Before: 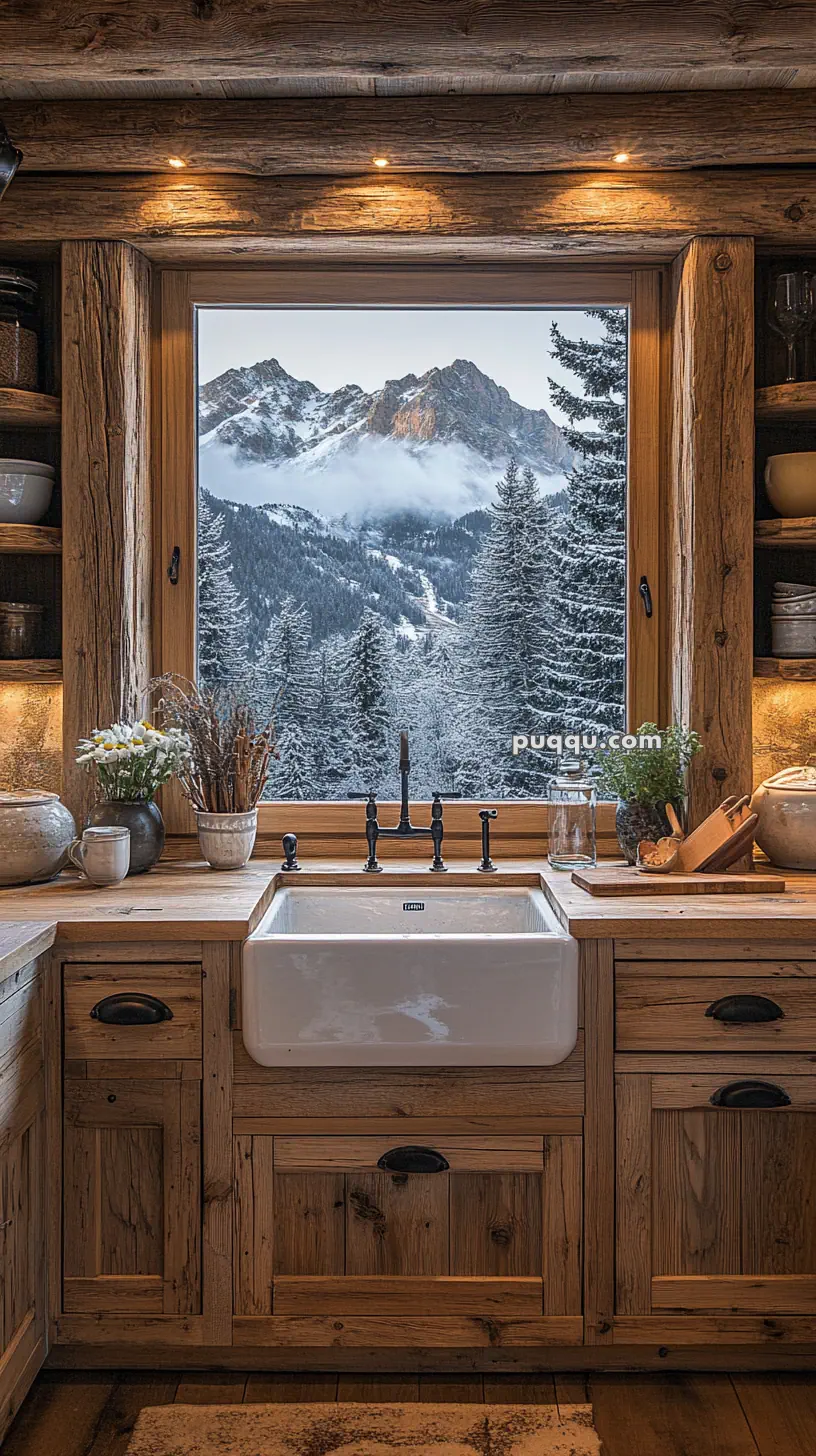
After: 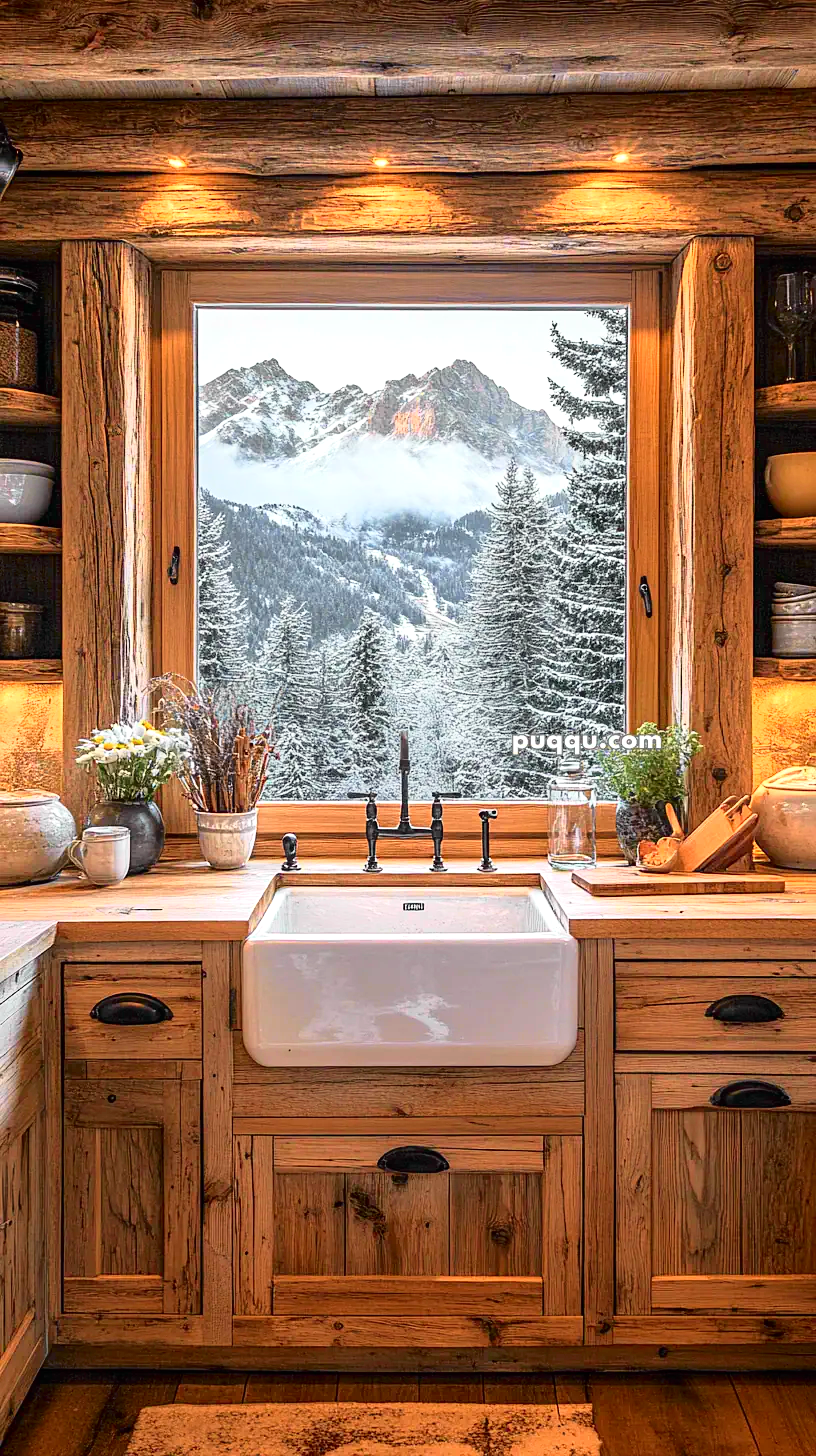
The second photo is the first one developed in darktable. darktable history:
color calibration: gray › normalize channels true, x 0.343, y 0.356, temperature 5095.97 K, gamut compression 0.014
tone curve: curves: ch0 [(0, 0) (0.062, 0.023) (0.168, 0.142) (0.359, 0.419) (0.469, 0.544) (0.634, 0.722) (0.839, 0.909) (0.998, 0.978)]; ch1 [(0, 0) (0.437, 0.408) (0.472, 0.47) (0.502, 0.504) (0.527, 0.546) (0.568, 0.619) (0.608, 0.665) (0.669, 0.748) (0.859, 0.899) (1, 1)]; ch2 [(0, 0) (0.33, 0.301) (0.421, 0.443) (0.473, 0.498) (0.509, 0.5) (0.535, 0.564) (0.575, 0.625) (0.608, 0.667) (1, 1)], color space Lab, independent channels, preserve colors none
exposure: black level correction 0, exposure 0.697 EV, compensate exposure bias true, compensate highlight preservation false
